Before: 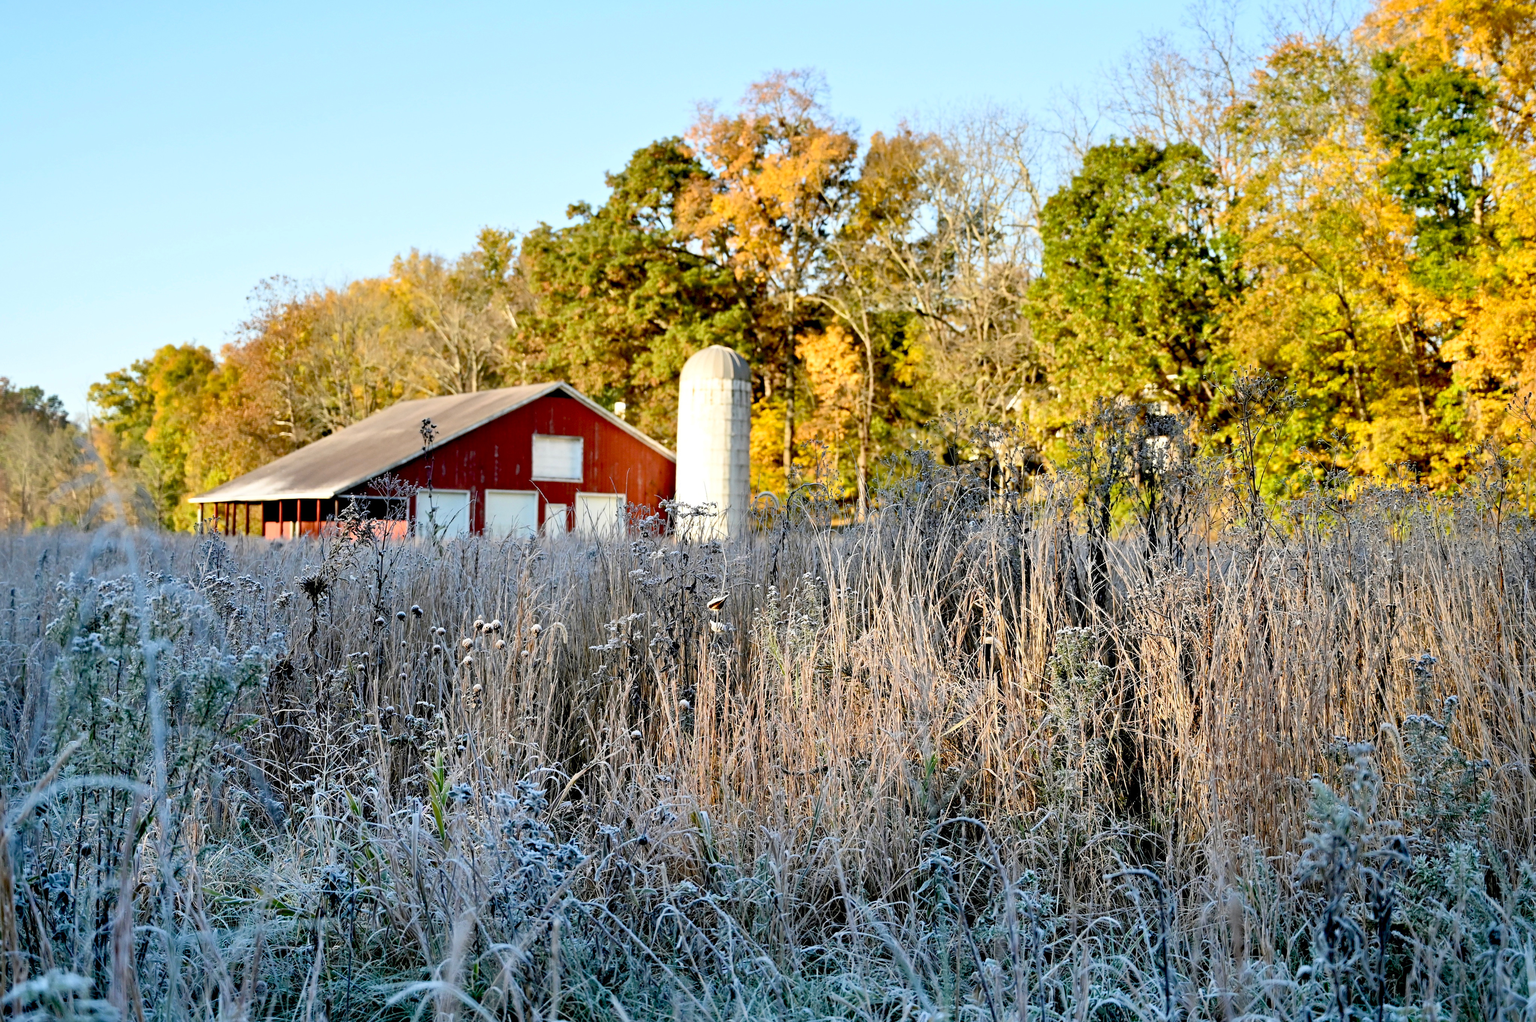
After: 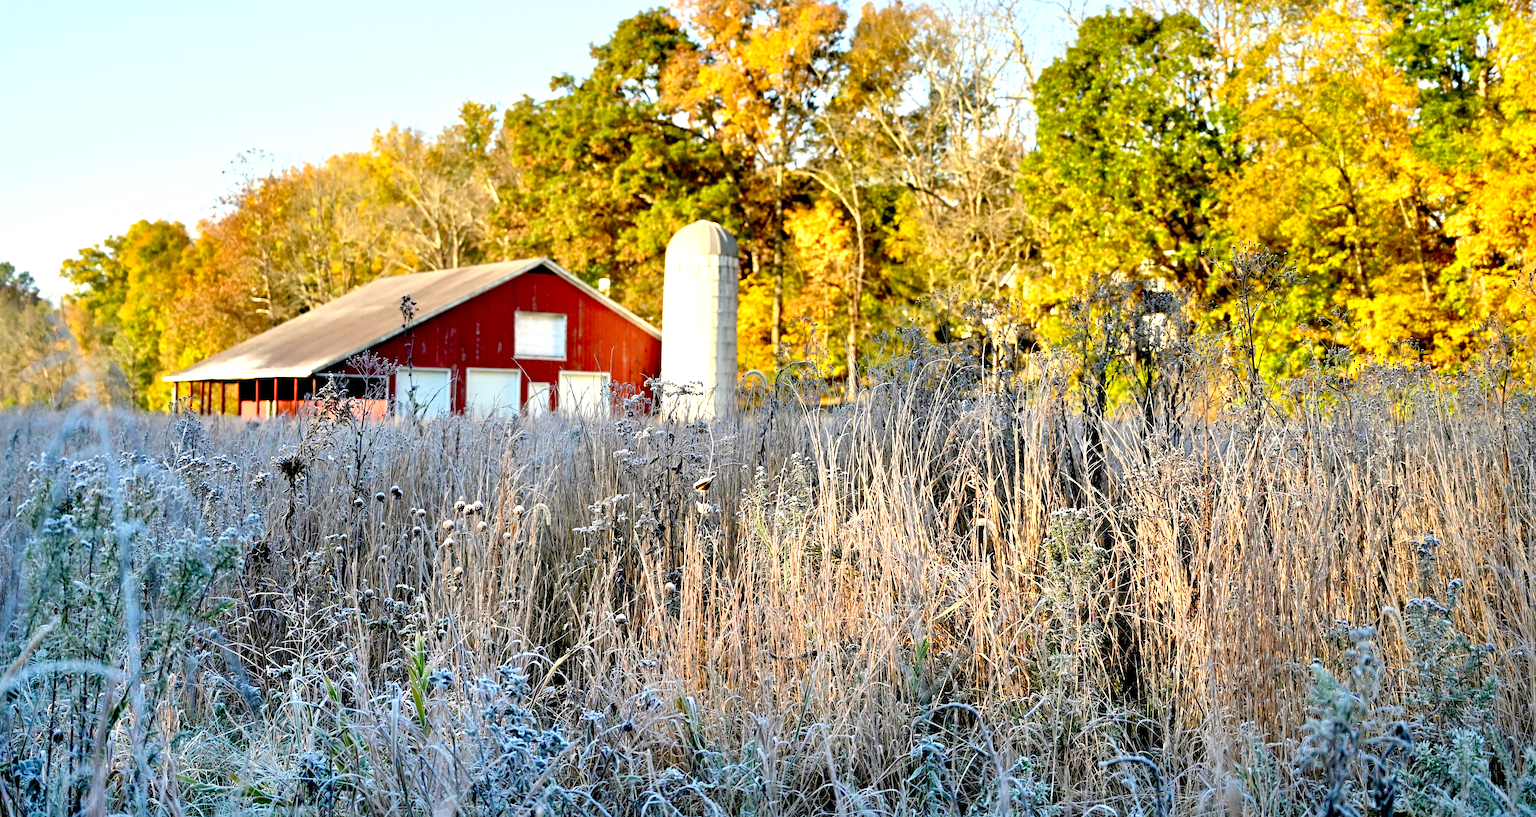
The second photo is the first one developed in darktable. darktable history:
exposure: exposure 0.633 EV, compensate highlight preservation false
crop and rotate: left 1.938%, top 12.761%, right 0.313%, bottom 8.995%
color correction: highlights a* 0.635, highlights b* 2.85, saturation 1.1
shadows and highlights: shadows 25.23, white point adjustment -2.92, highlights -29.74
